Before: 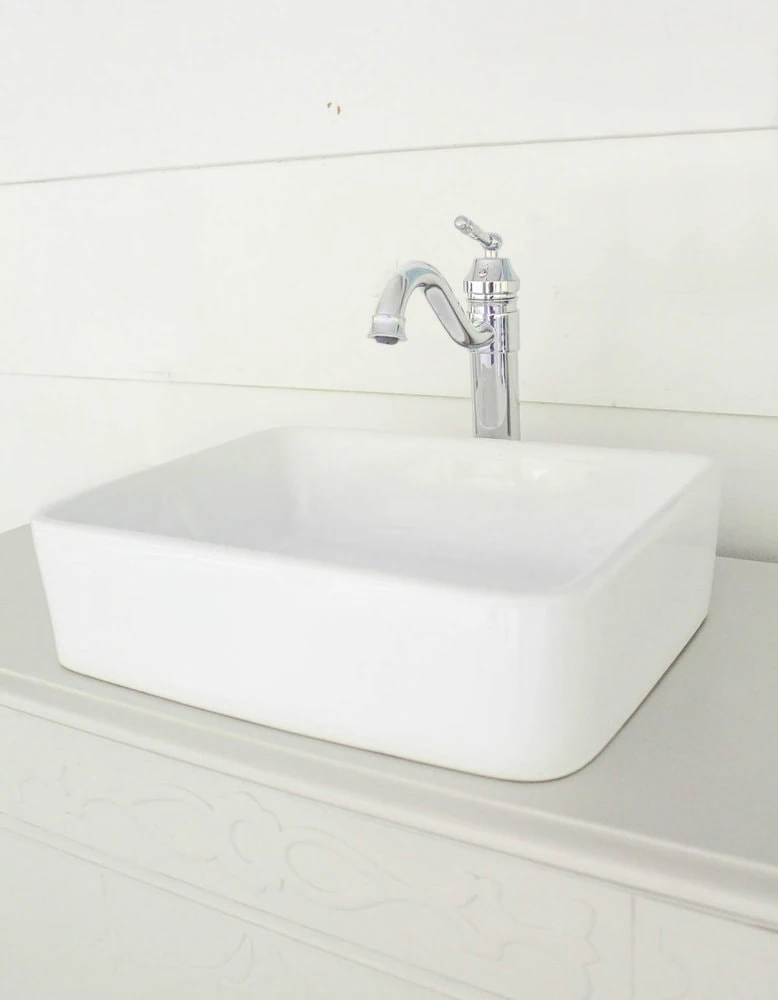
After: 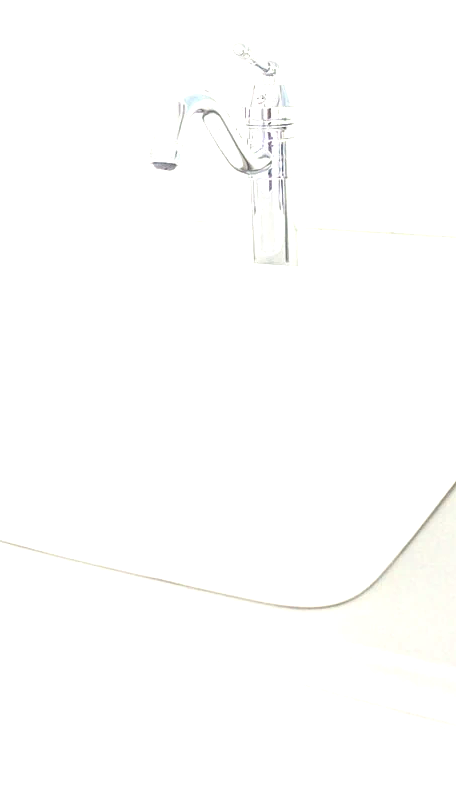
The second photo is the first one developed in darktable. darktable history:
crop and rotate: left 28.622%, top 17.46%, right 12.739%, bottom 3.545%
exposure: exposure 1 EV, compensate highlight preservation false
local contrast: on, module defaults
